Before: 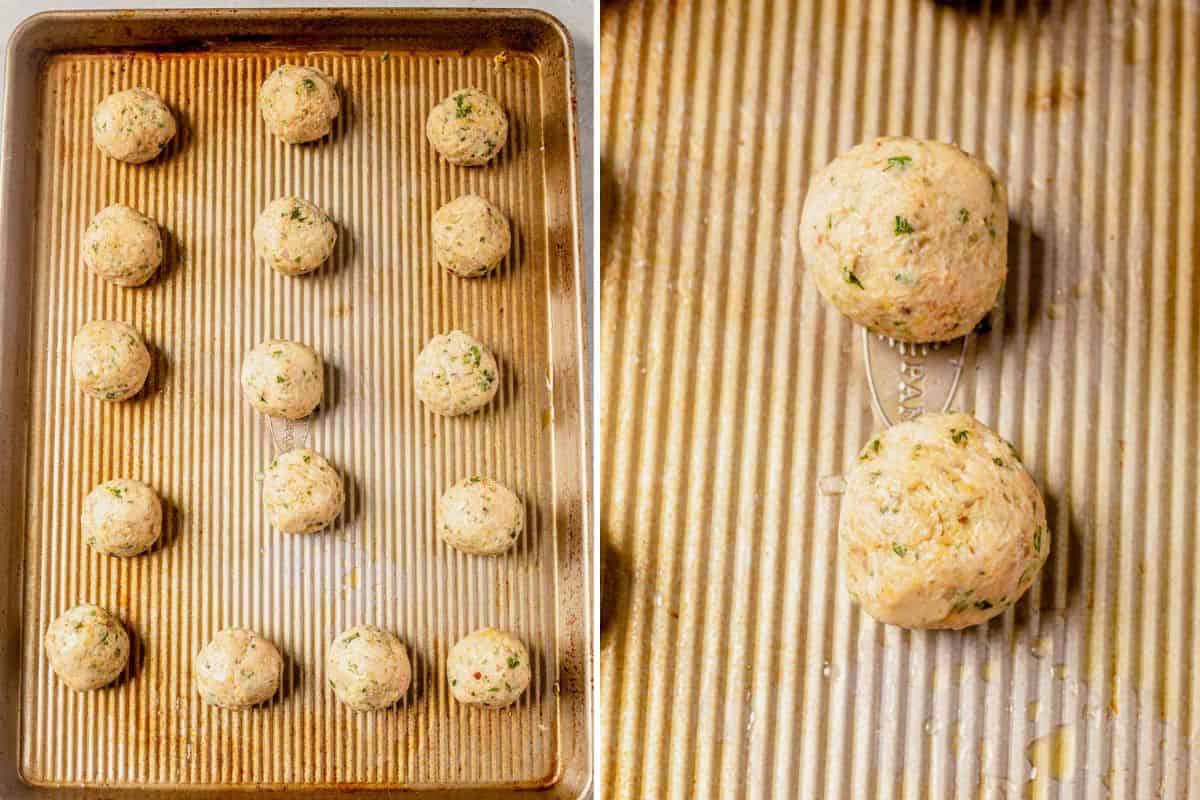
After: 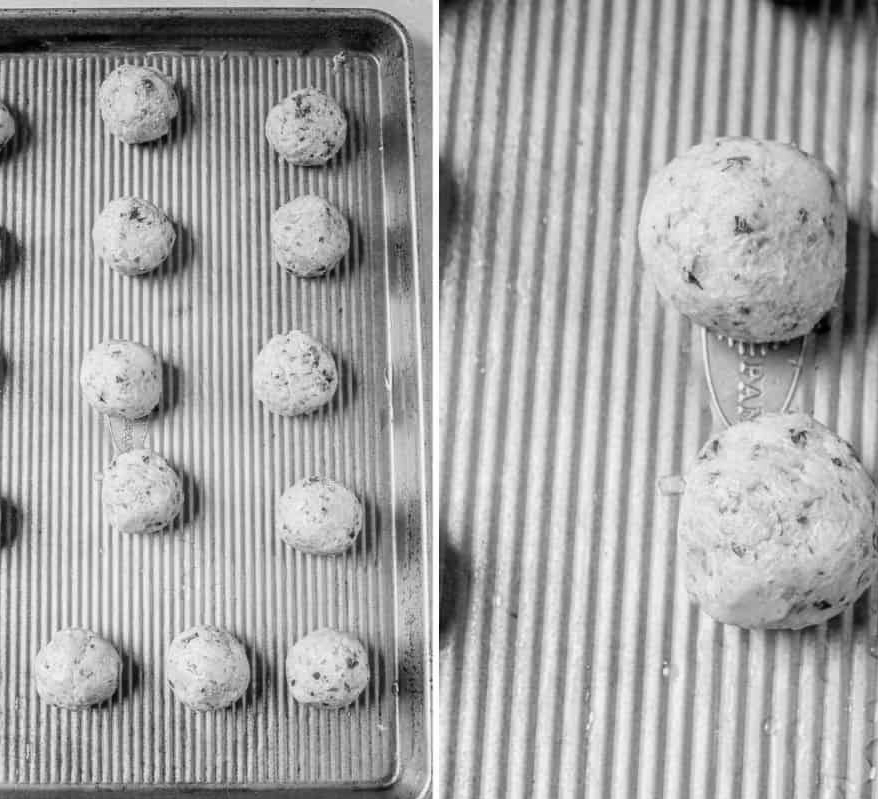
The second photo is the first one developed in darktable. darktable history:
crop: left 13.443%, right 13.31%
monochrome: size 3.1
vibrance: vibrance 0%
